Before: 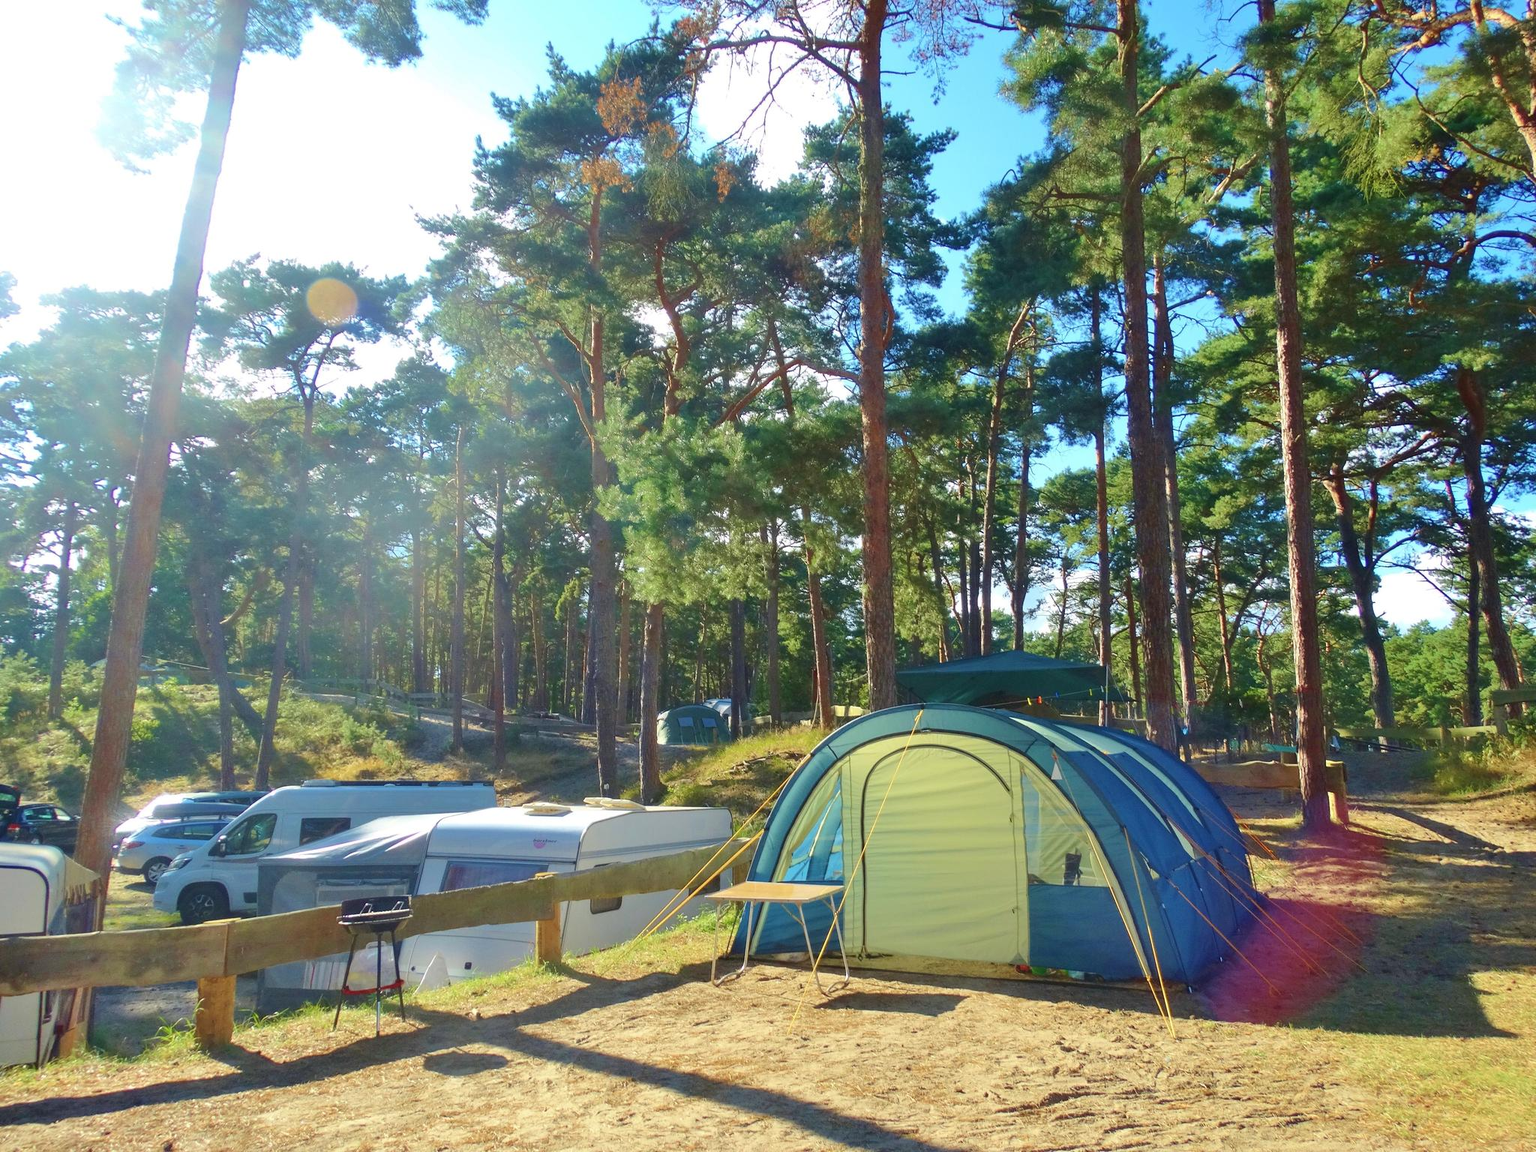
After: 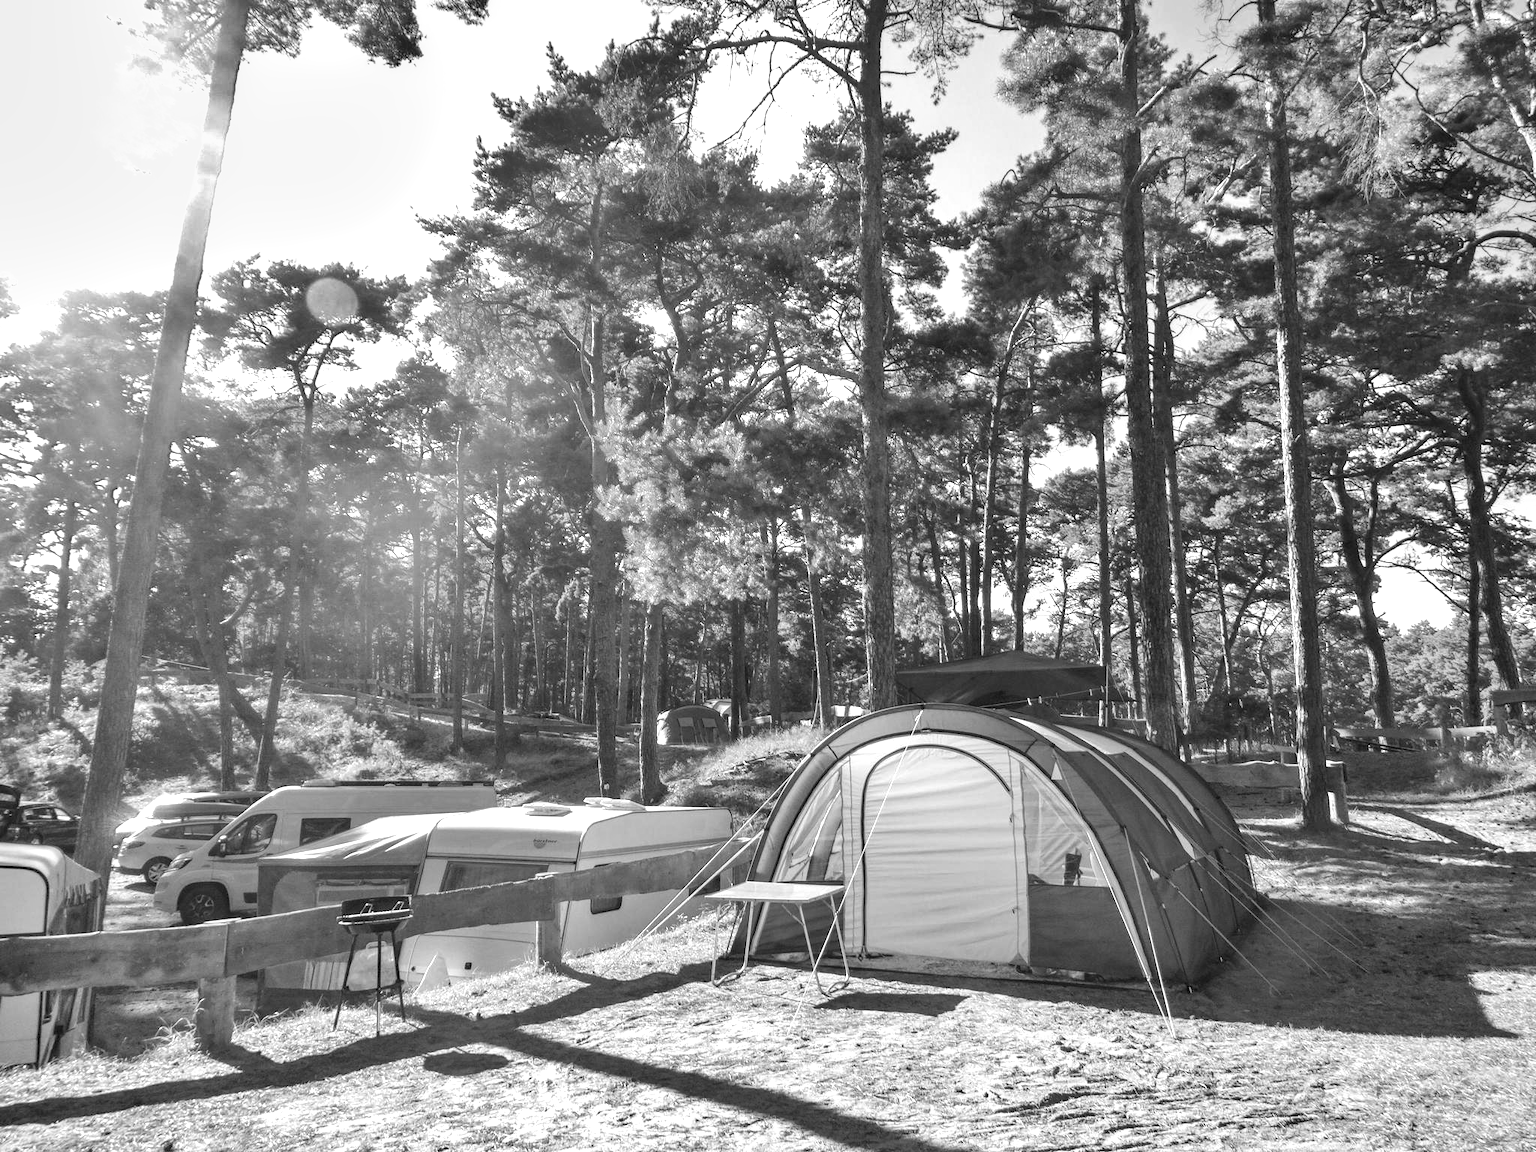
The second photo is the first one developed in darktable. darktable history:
shadows and highlights: shadows 60, soften with gaussian
monochrome: a -35.87, b 49.73, size 1.7
exposure: black level correction 0.001, exposure 0.5 EV, compensate exposure bias true, compensate highlight preservation false
haze removal: adaptive false
local contrast: detail 130%
